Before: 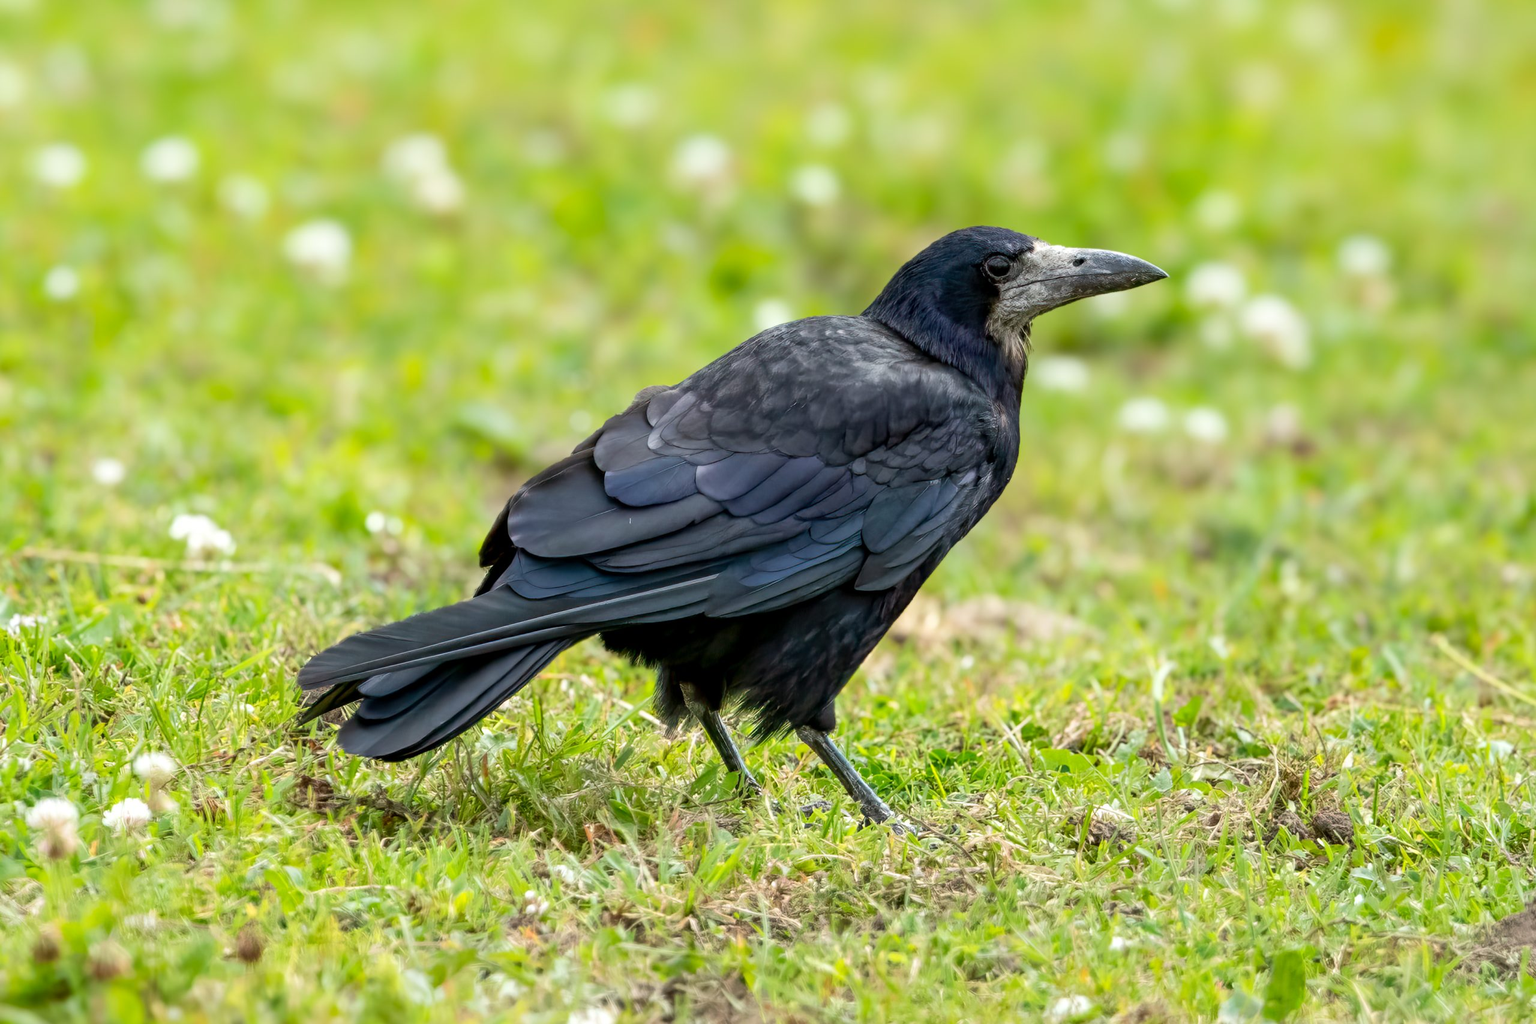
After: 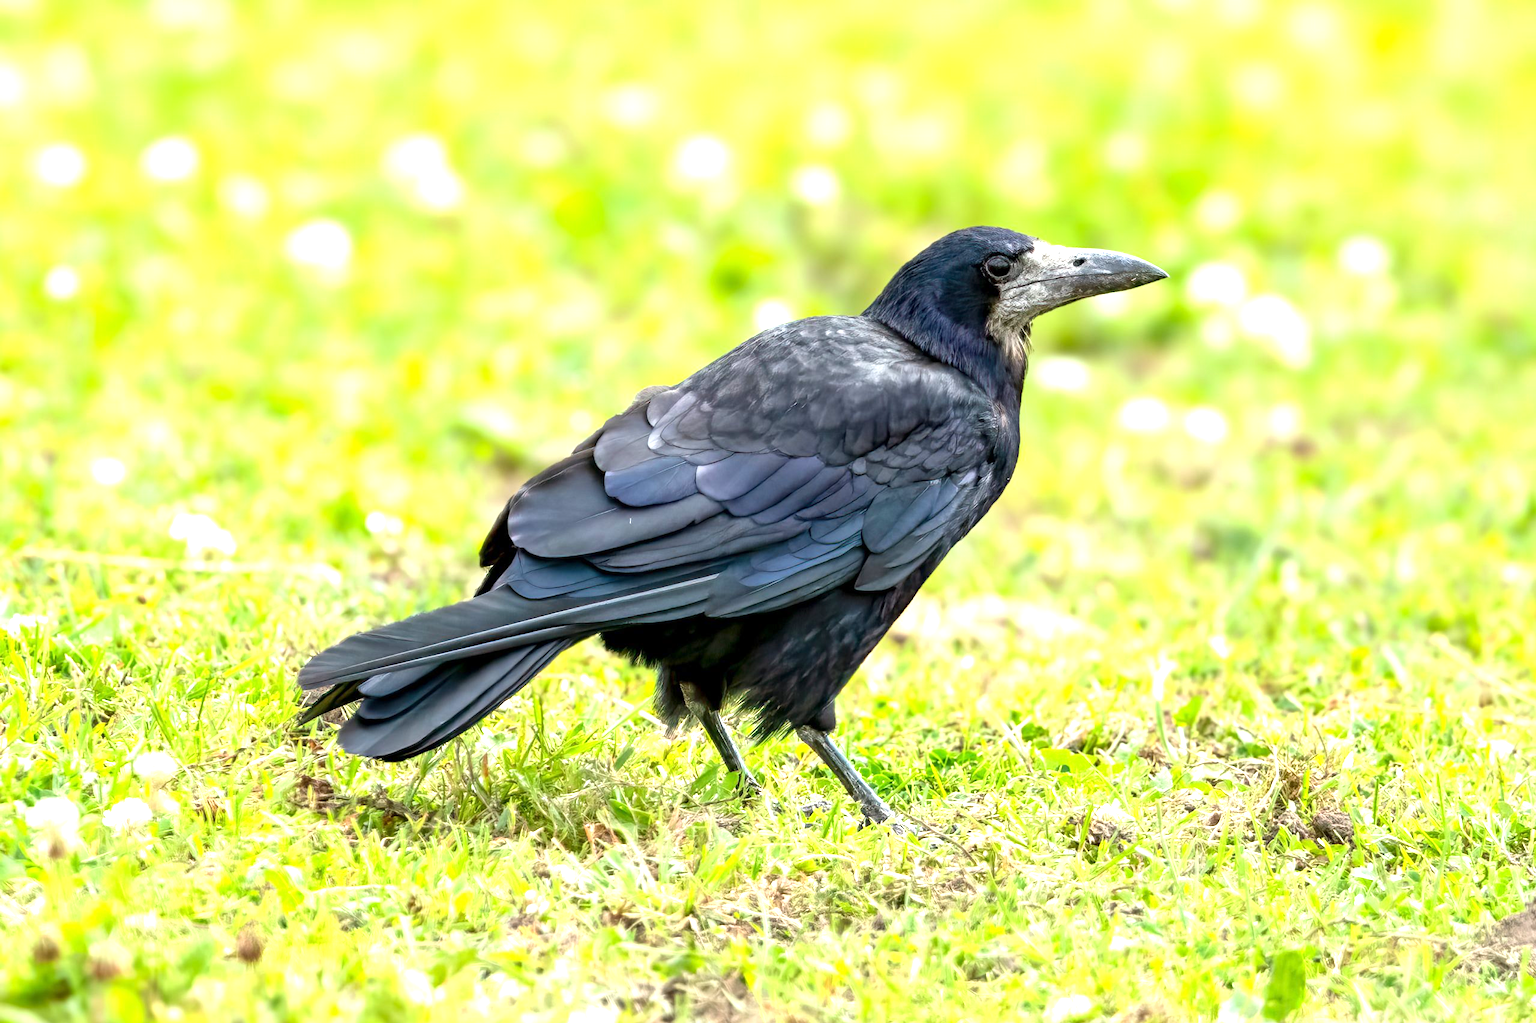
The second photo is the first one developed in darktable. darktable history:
exposure: exposure 1.068 EV, compensate exposure bias true, compensate highlight preservation false
